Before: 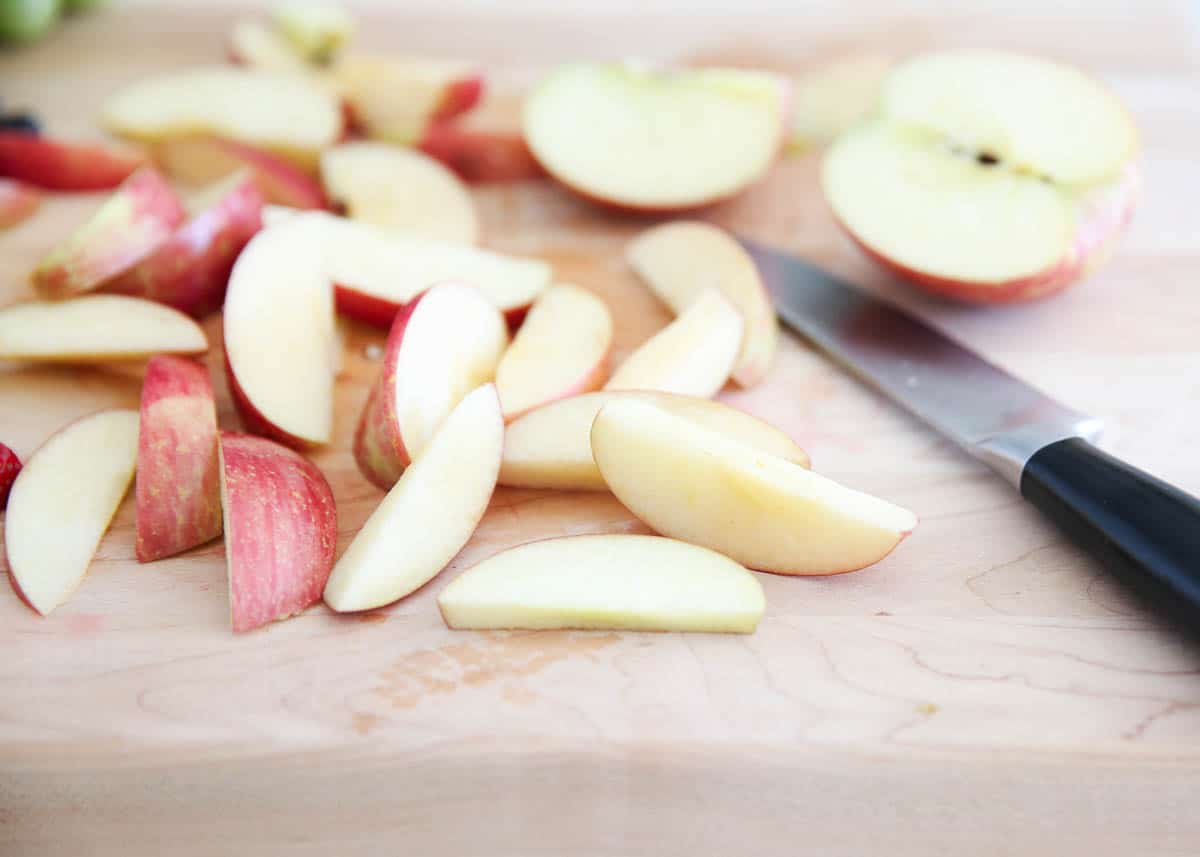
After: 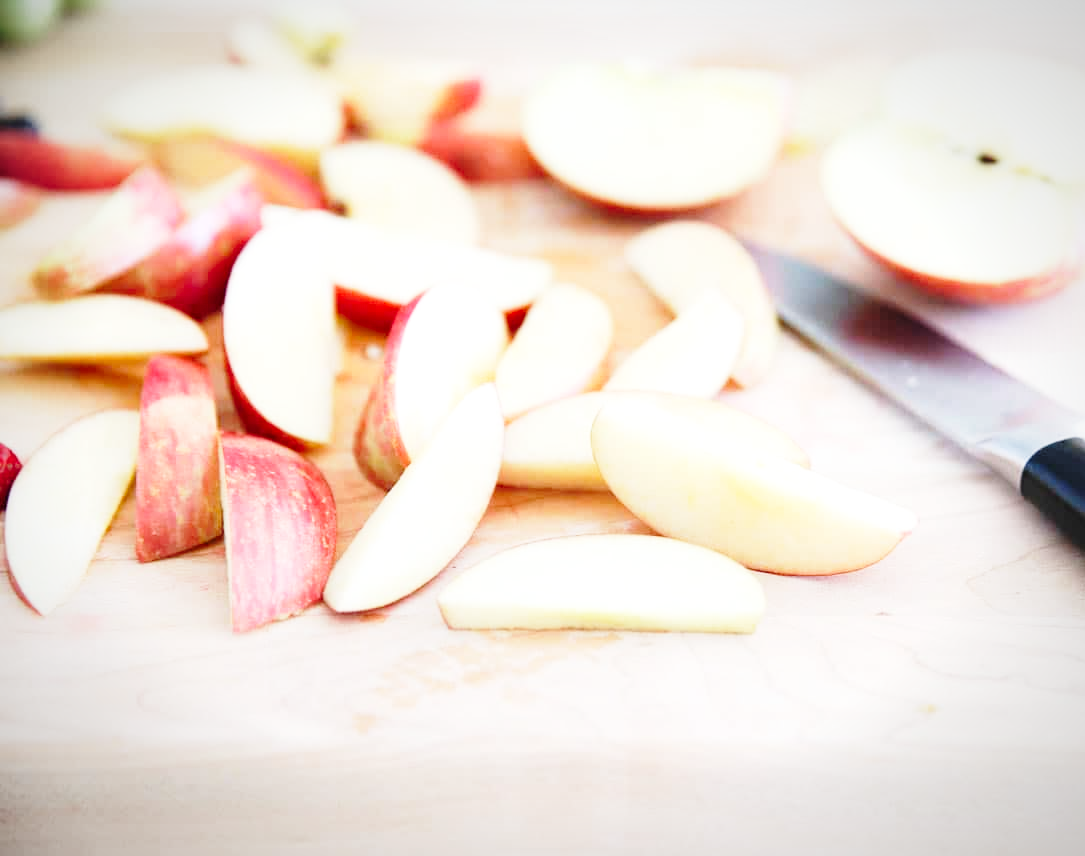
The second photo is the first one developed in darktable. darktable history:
base curve: curves: ch0 [(0, 0) (0.028, 0.03) (0.121, 0.232) (0.46, 0.748) (0.859, 0.968) (1, 1)], preserve colors none
crop: right 9.506%, bottom 0.028%
exposure: black level correction 0.001, exposure 0.139 EV, compensate highlight preservation false
vignetting: fall-off start 85.08%, fall-off radius 80.23%, width/height ratio 1.213
